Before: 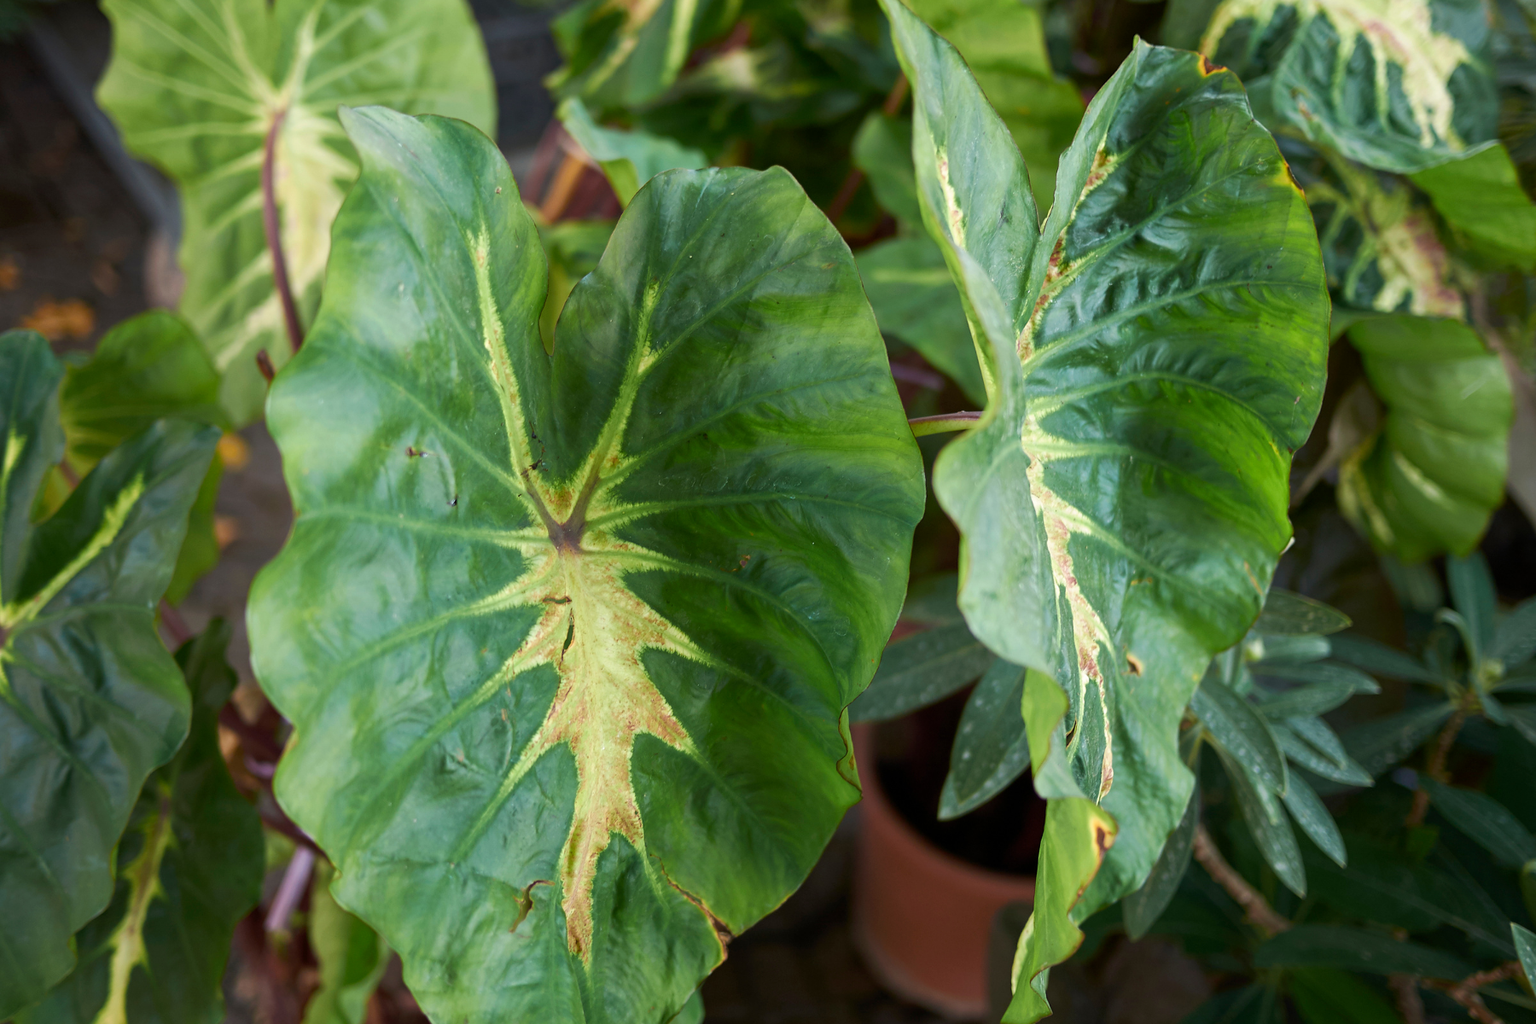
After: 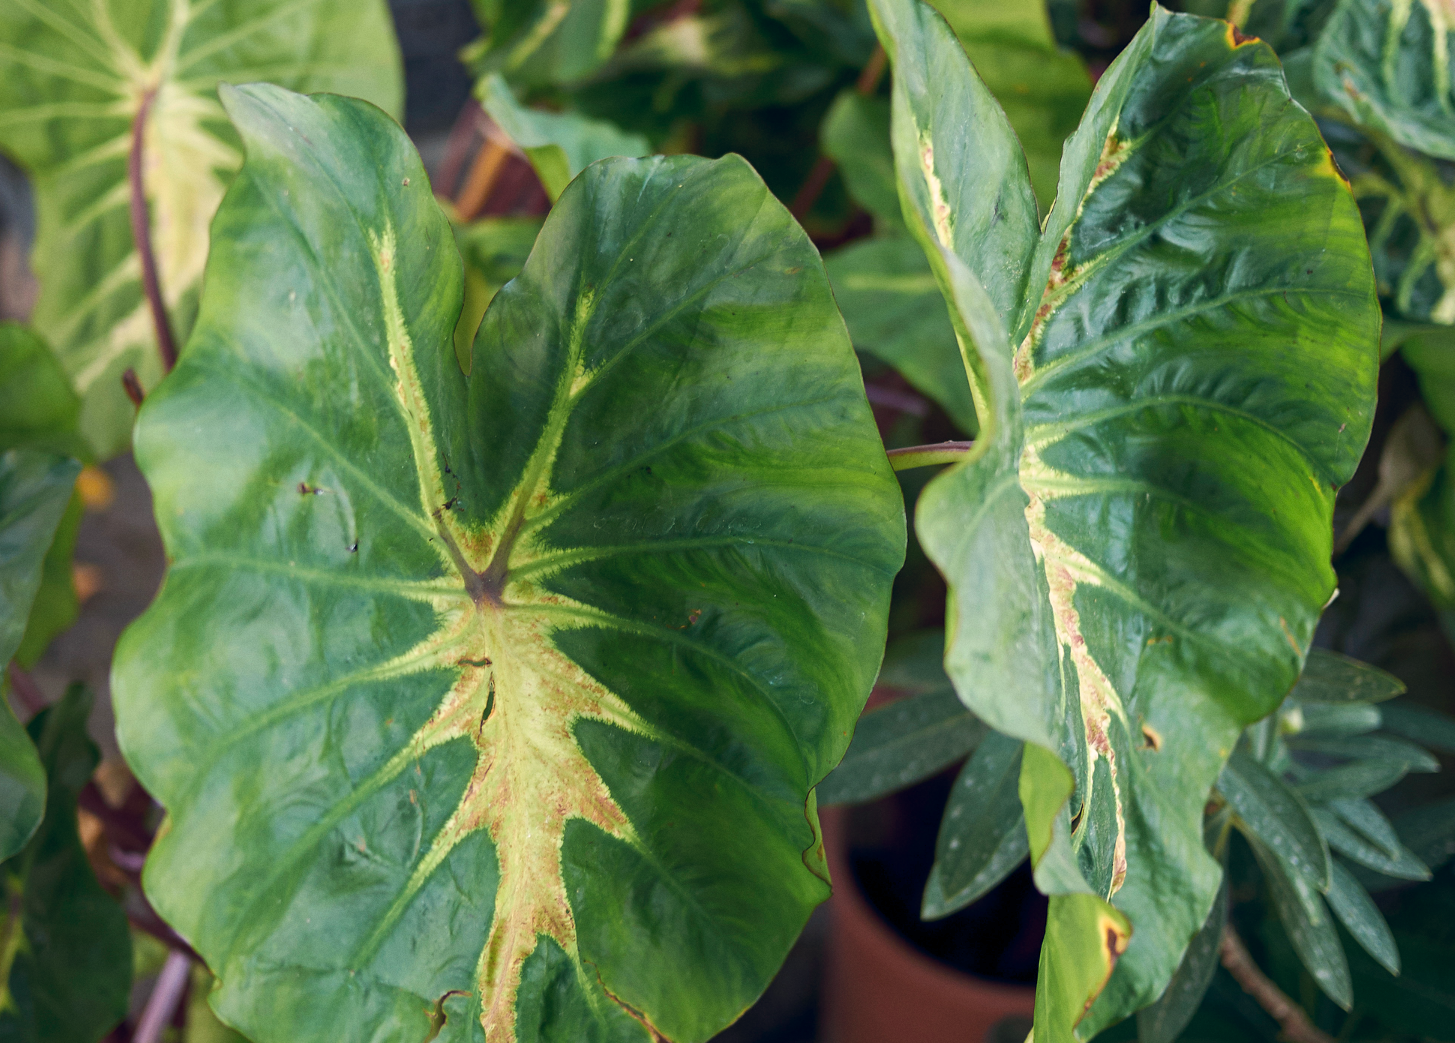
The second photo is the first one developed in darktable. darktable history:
grain: coarseness 0.09 ISO, strength 10%
color balance rgb: shadows lift › hue 87.51°, highlights gain › chroma 1.62%, highlights gain › hue 55.1°, global offset › chroma 0.1%, global offset › hue 253.66°, linear chroma grading › global chroma 0.5%
crop: left 9.929%, top 3.475%, right 9.188%, bottom 9.529%
